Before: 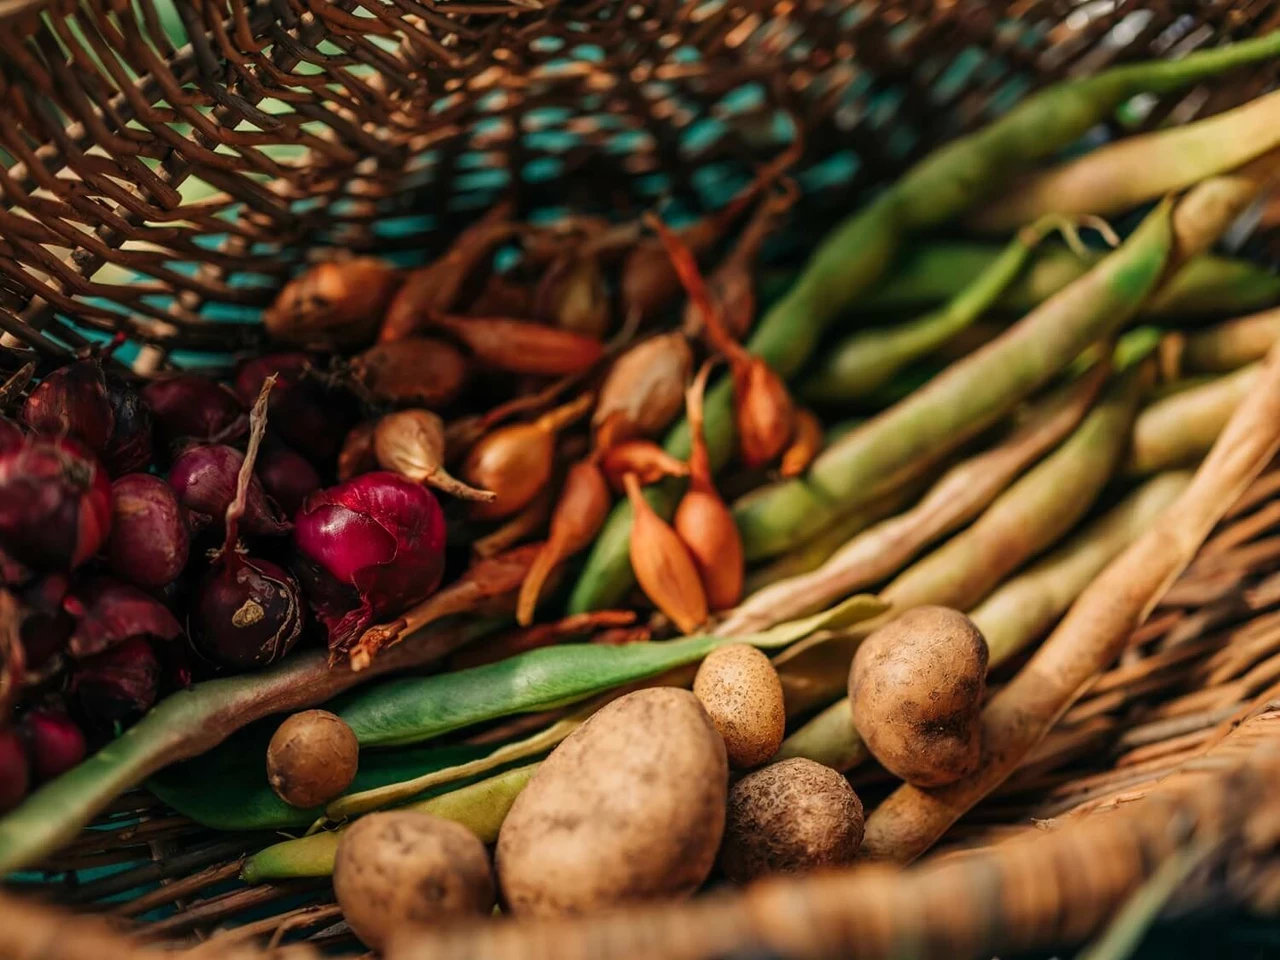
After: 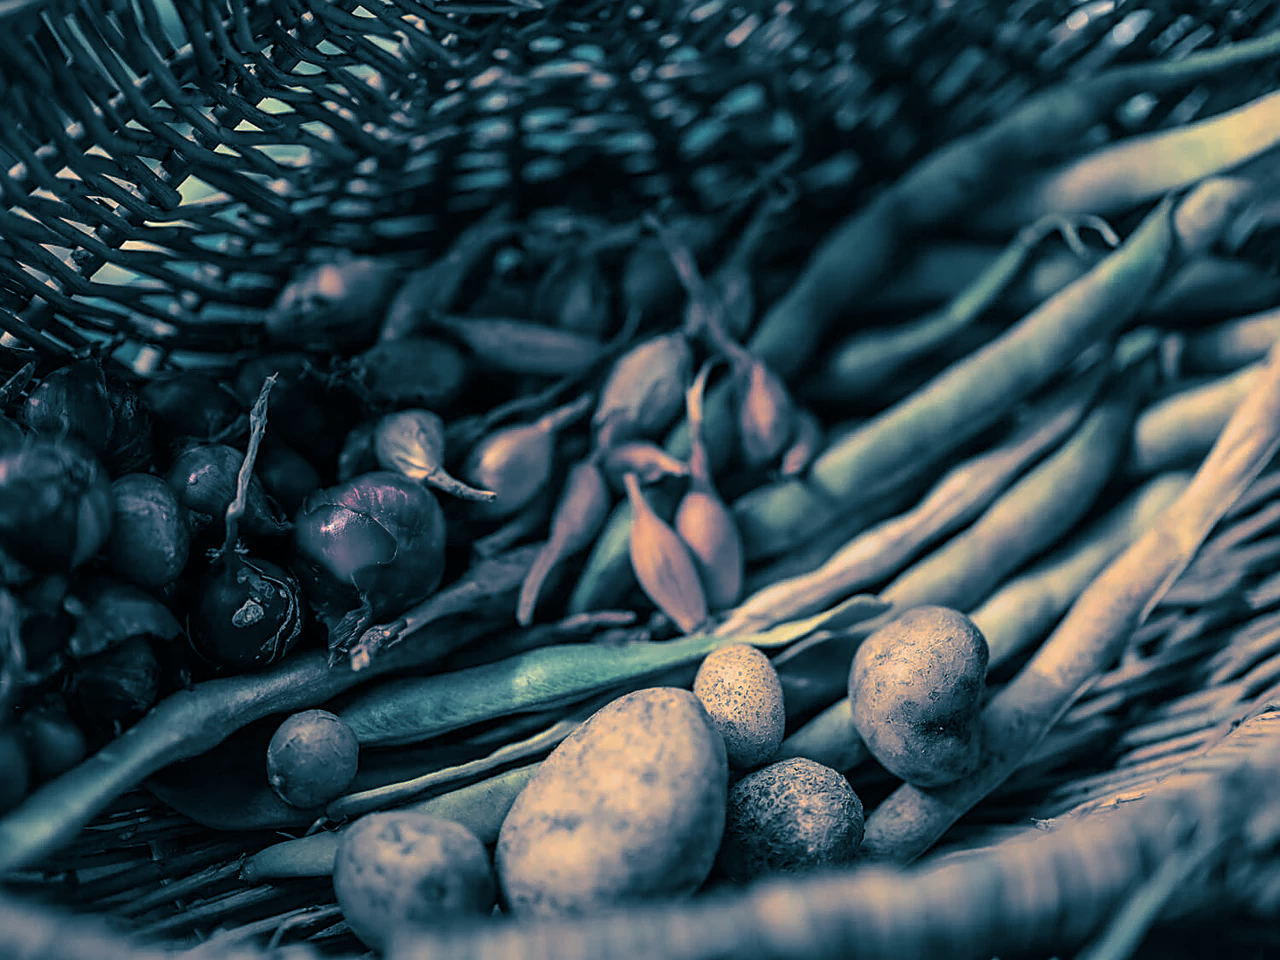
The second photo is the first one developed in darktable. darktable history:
split-toning: shadows › hue 212.4°, balance -70
sharpen: on, module defaults
